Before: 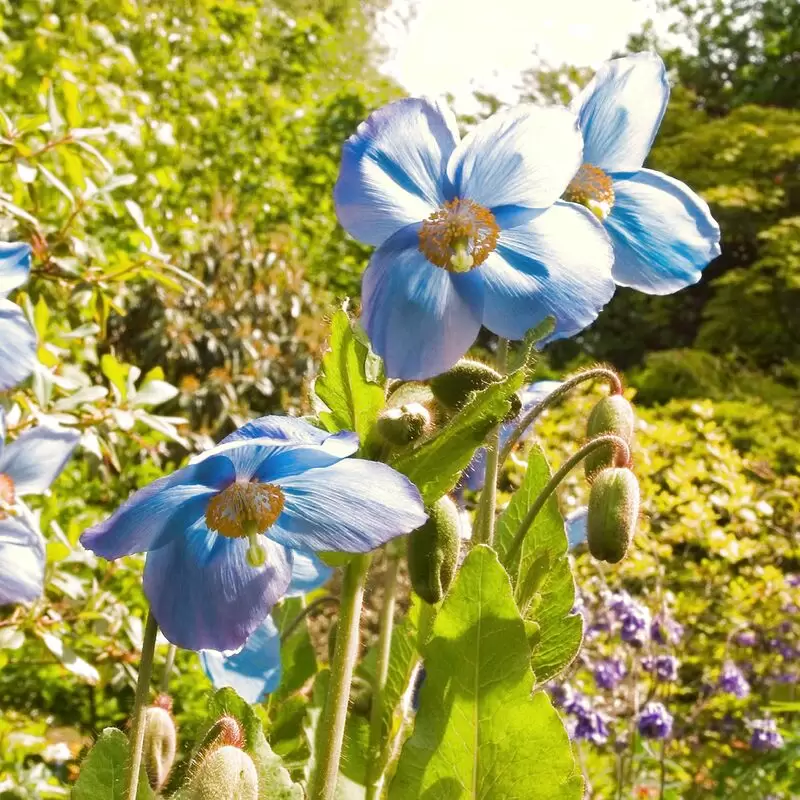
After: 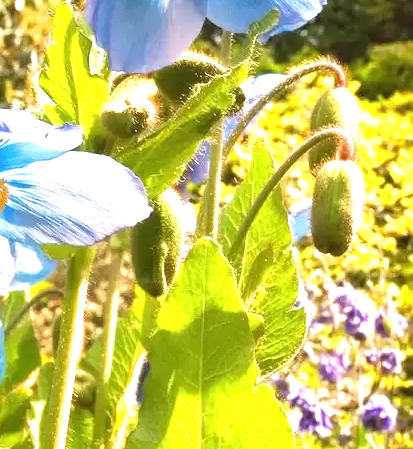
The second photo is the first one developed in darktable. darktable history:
crop: left 34.51%, top 38.427%, right 13.764%, bottom 5.441%
exposure: black level correction 0, exposure 1.106 EV, compensate highlight preservation false
